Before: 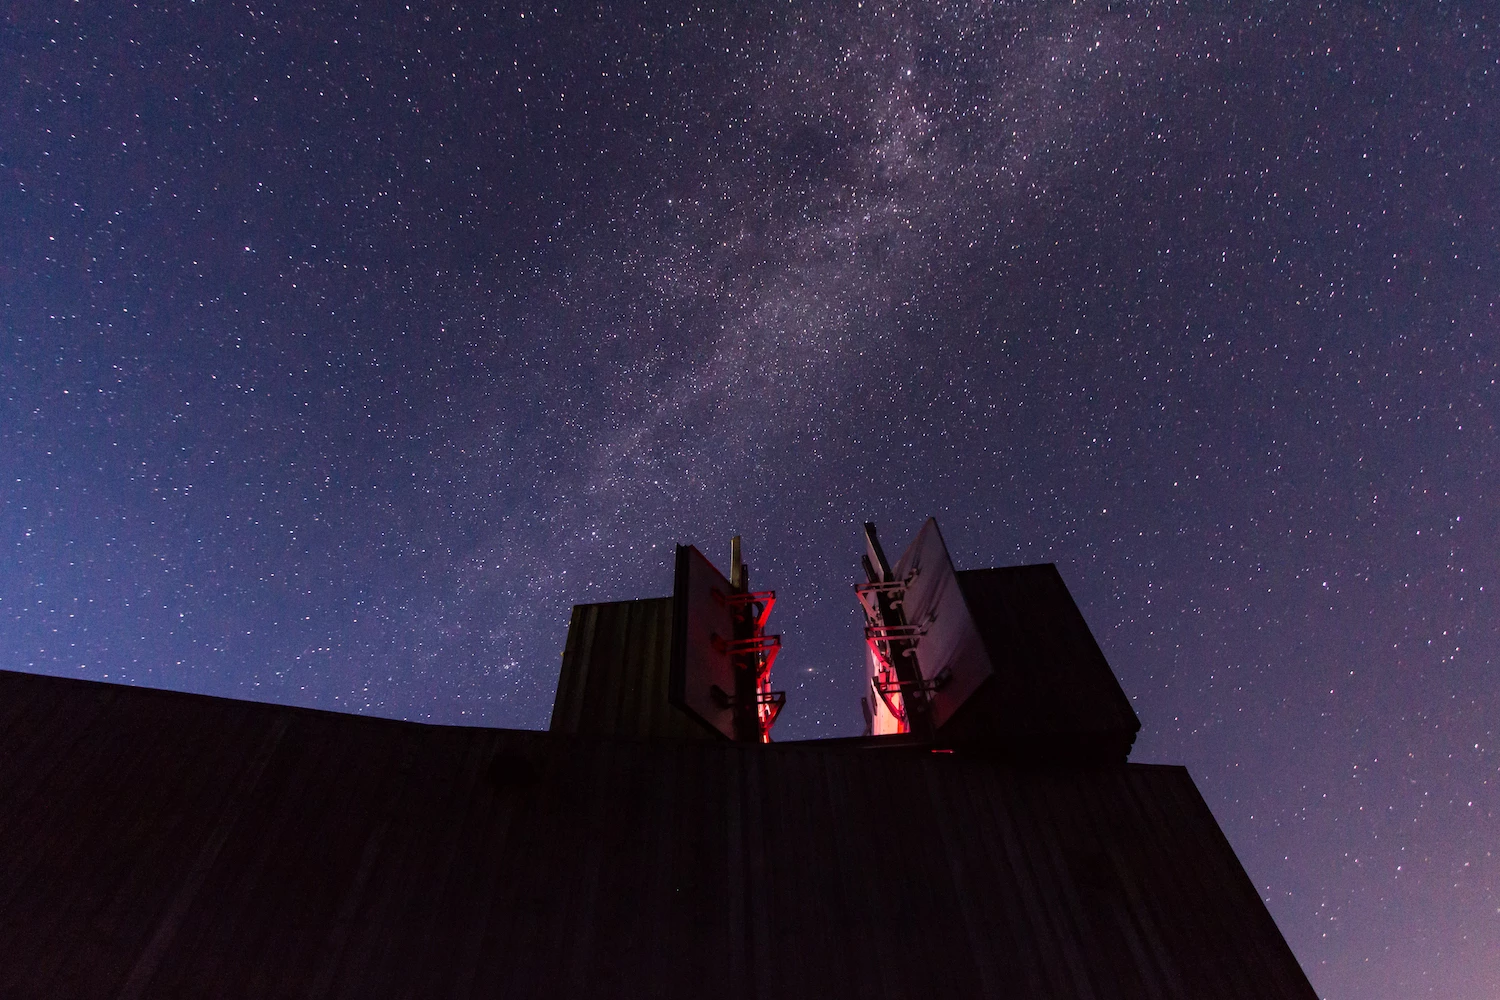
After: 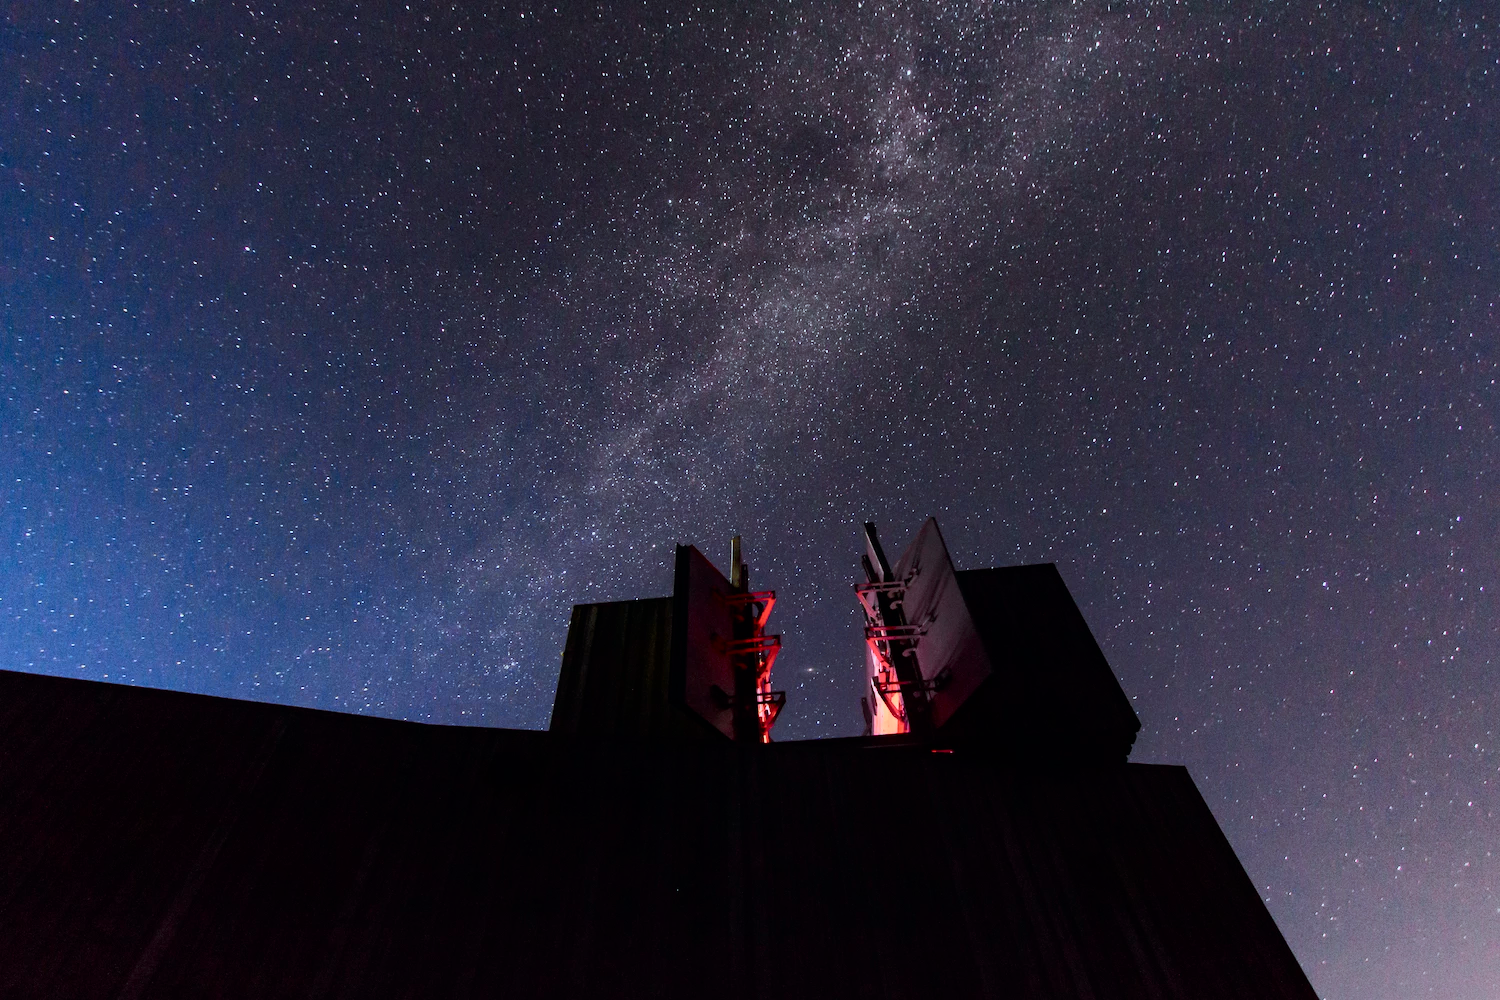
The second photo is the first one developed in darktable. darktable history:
tone curve: curves: ch0 [(0, 0) (0.037, 0.011) (0.131, 0.108) (0.279, 0.279) (0.476, 0.554) (0.617, 0.693) (0.704, 0.77) (0.813, 0.852) (0.916, 0.924) (1, 0.993)]; ch1 [(0, 0) (0.318, 0.278) (0.444, 0.427) (0.493, 0.492) (0.508, 0.502) (0.534, 0.529) (0.562, 0.563) (0.626, 0.662) (0.746, 0.764) (1, 1)]; ch2 [(0, 0) (0.316, 0.292) (0.381, 0.37) (0.423, 0.448) (0.476, 0.492) (0.502, 0.498) (0.522, 0.518) (0.533, 0.532) (0.586, 0.631) (0.634, 0.663) (0.7, 0.7) (0.861, 0.808) (1, 0.951)], color space Lab, independent channels, preserve colors none
color correction: highlights a* -10.04, highlights b* -10.37
